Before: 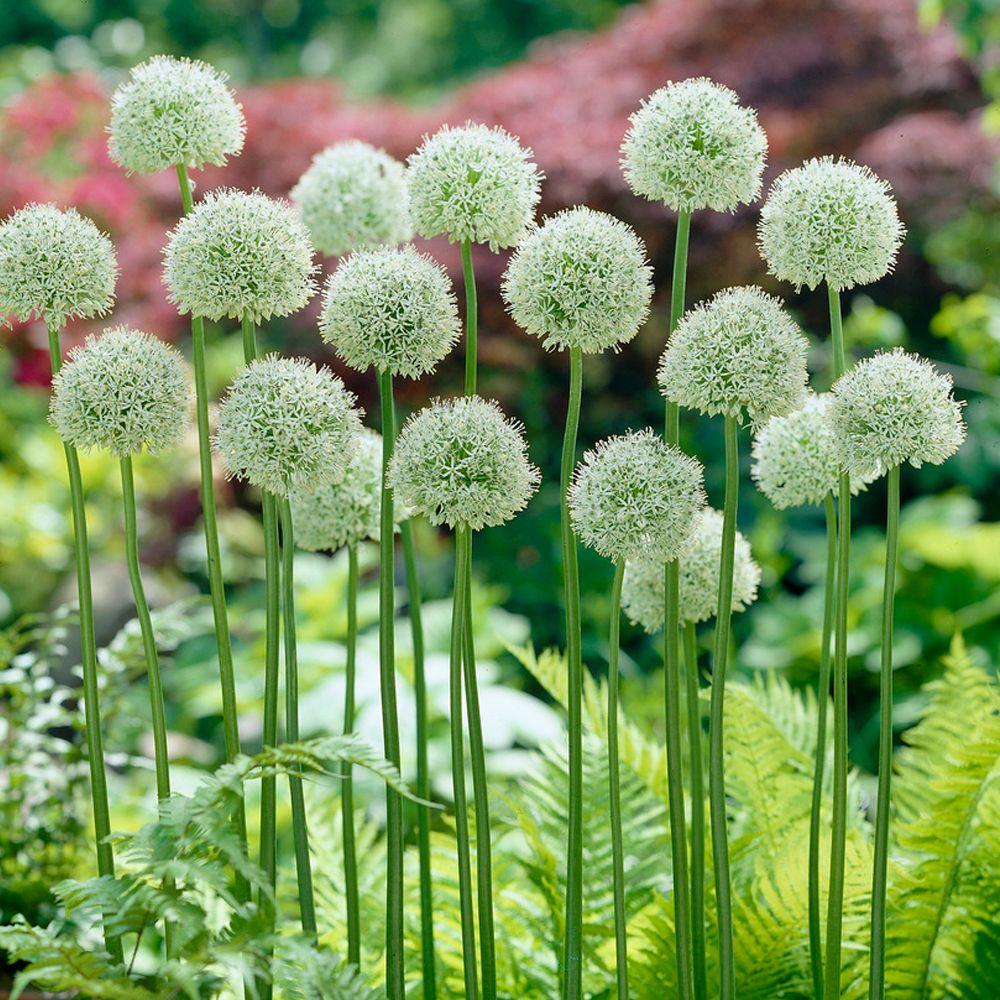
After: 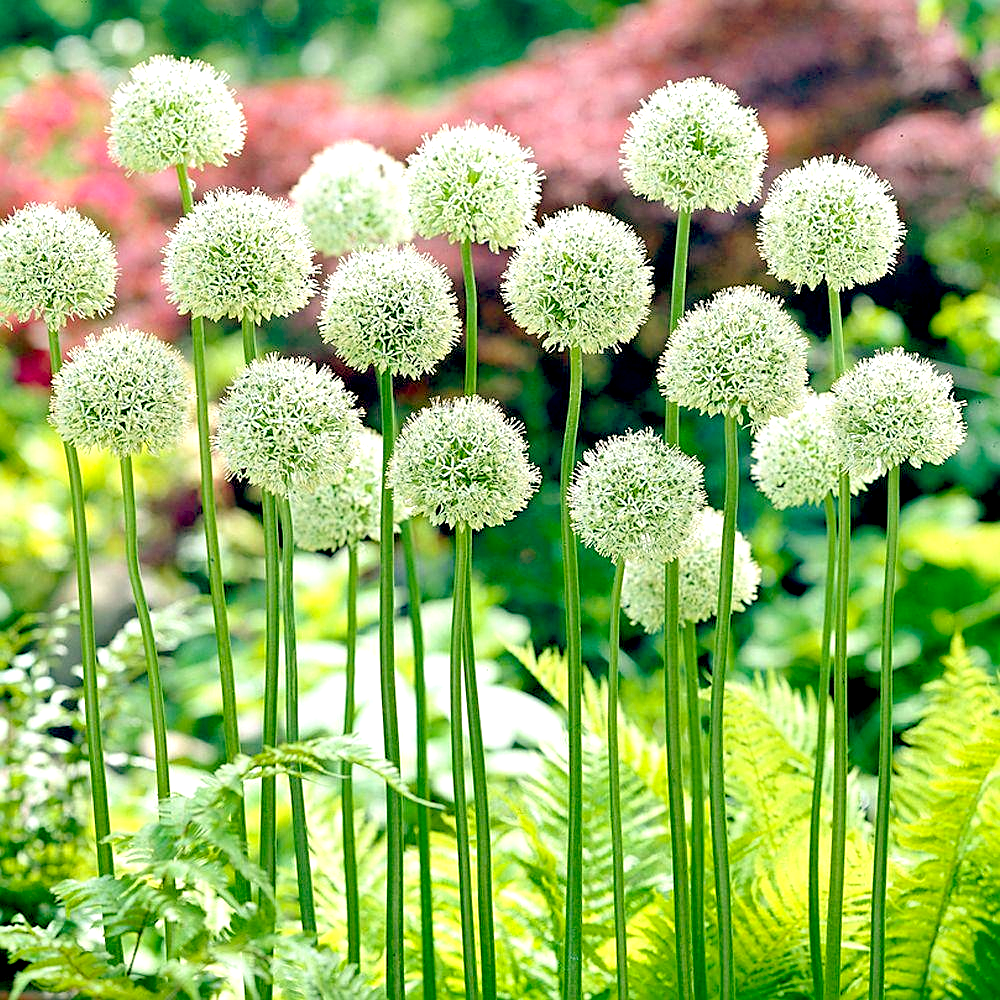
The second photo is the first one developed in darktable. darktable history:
sharpen: on, module defaults
exposure: black level correction 0, exposure 0.7 EV, compensate exposure bias true, compensate highlight preservation false
color balance: lift [0.975, 0.993, 1, 1.015], gamma [1.1, 1, 1, 0.945], gain [1, 1.04, 1, 0.95]
color balance rgb: perceptual saturation grading › global saturation 10%, global vibrance 10%
